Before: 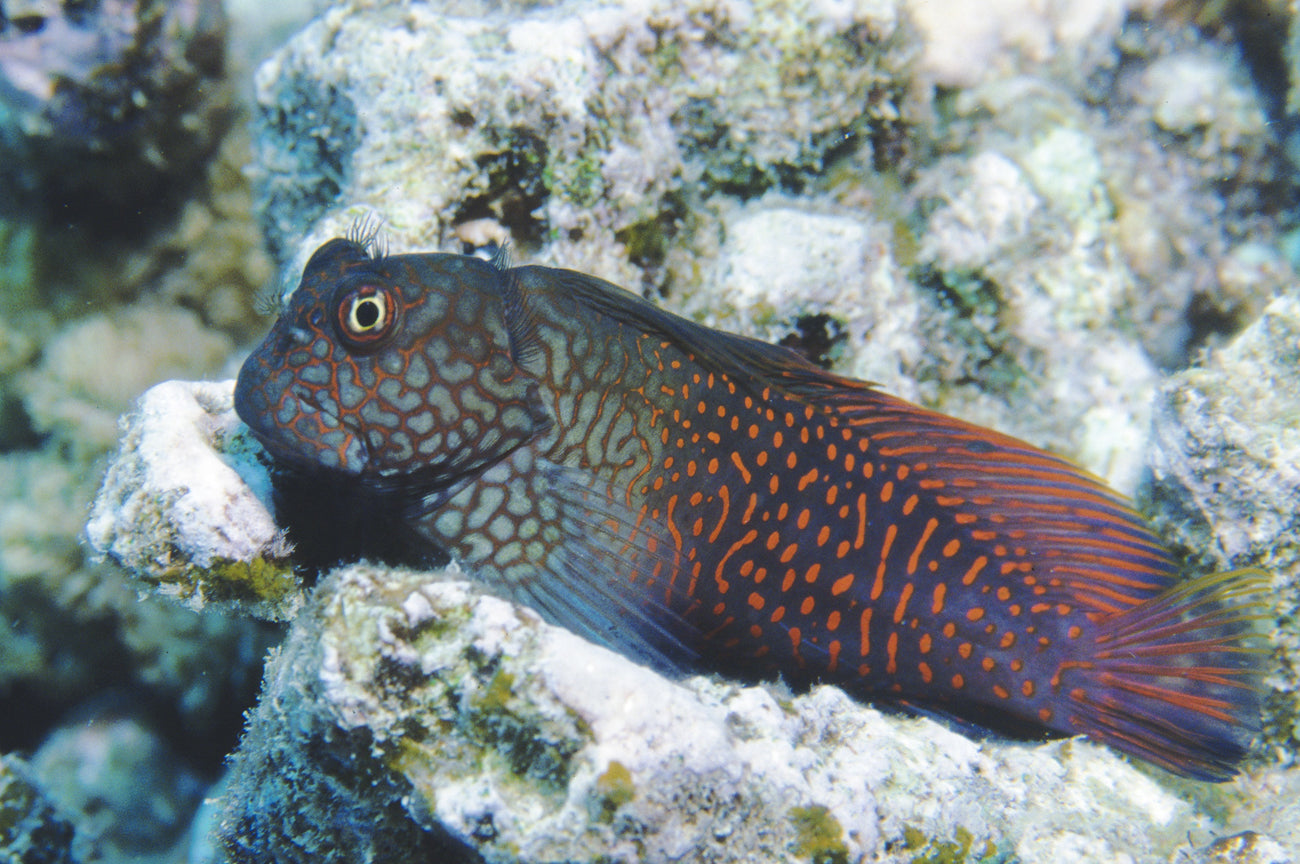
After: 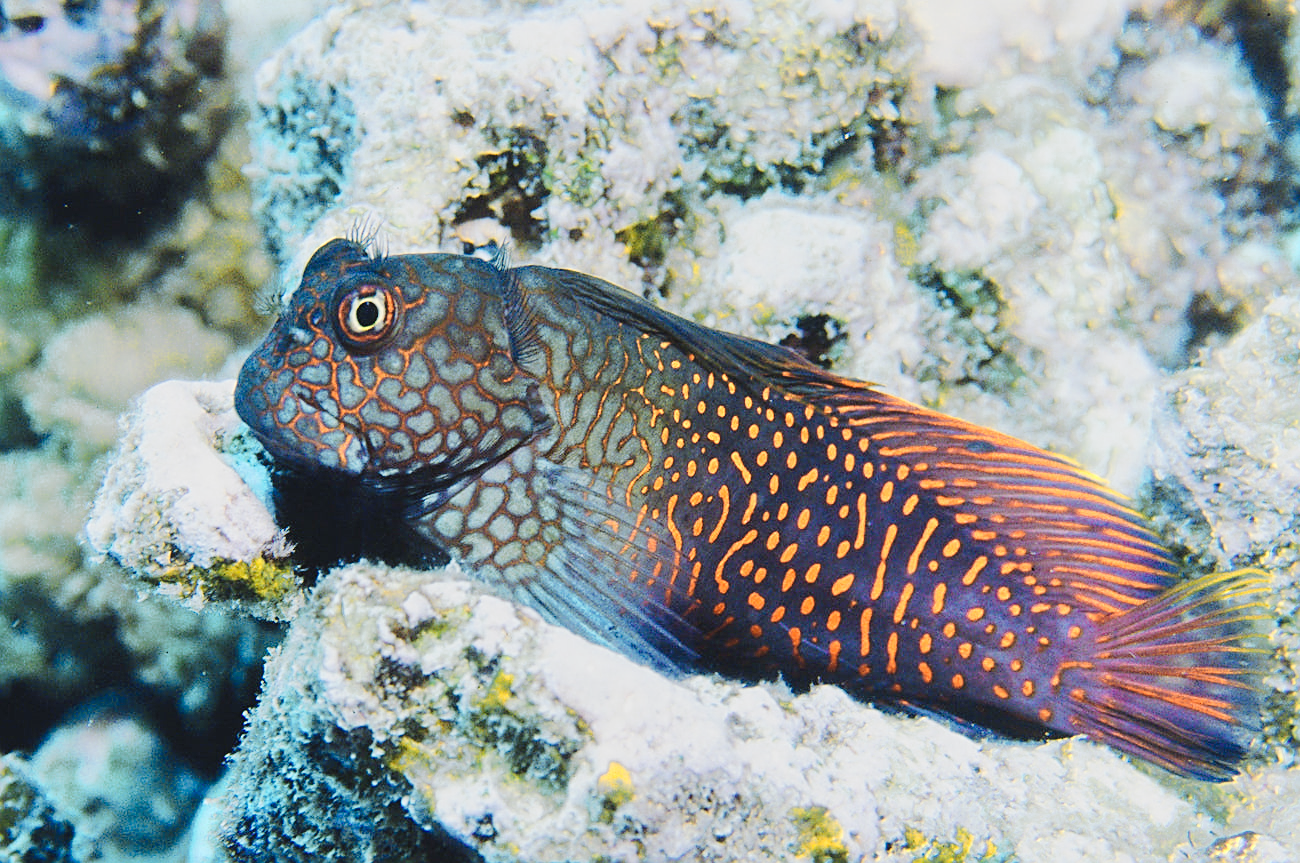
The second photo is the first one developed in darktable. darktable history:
tone curve: curves: ch0 [(0, 0.006) (0.184, 0.117) (0.405, 0.46) (0.456, 0.528) (0.634, 0.728) (0.877, 0.89) (0.984, 0.935)]; ch1 [(0, 0) (0.443, 0.43) (0.492, 0.489) (0.566, 0.579) (0.595, 0.625) (0.608, 0.667) (0.65, 0.729) (1, 1)]; ch2 [(0, 0) (0.33, 0.301) (0.421, 0.443) (0.447, 0.489) (0.492, 0.498) (0.537, 0.583) (0.586, 0.591) (0.663, 0.686) (1, 1)], preserve colors none
exposure: black level correction 0.009, compensate highlight preservation false
contrast brightness saturation: contrast -0.097, brightness 0.044, saturation 0.078
crop: bottom 0.077%
local contrast: mode bilateral grid, contrast 15, coarseness 36, detail 104%, midtone range 0.2
sharpen: amount 0.735
color zones: curves: ch0 [(0.018, 0.548) (0.197, 0.654) (0.425, 0.447) (0.605, 0.658) (0.732, 0.579)]; ch1 [(0.105, 0.531) (0.224, 0.531) (0.386, 0.39) (0.618, 0.456) (0.732, 0.456) (0.956, 0.421)]; ch2 [(0.039, 0.583) (0.215, 0.465) (0.399, 0.544) (0.465, 0.548) (0.614, 0.447) (0.724, 0.43) (0.882, 0.623) (0.956, 0.632)]
